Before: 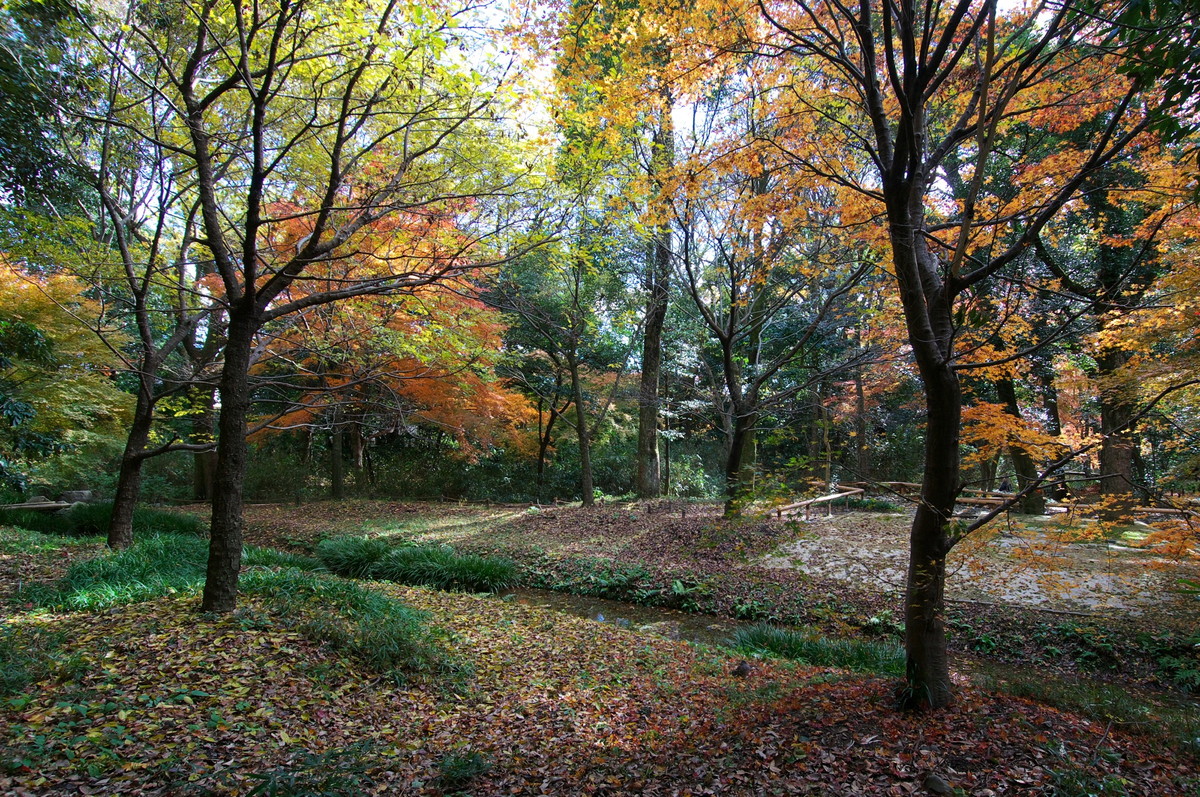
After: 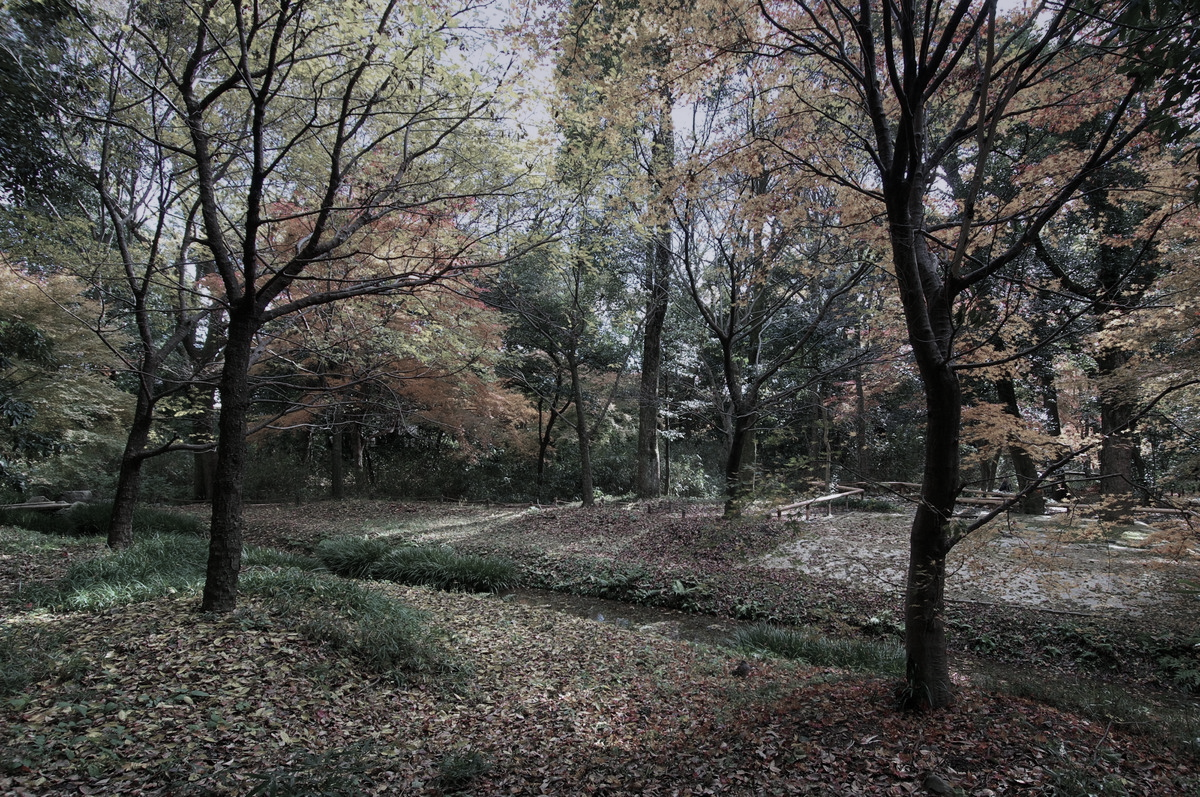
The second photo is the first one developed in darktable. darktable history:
color zones: curves: ch1 [(0, 0.34) (0.143, 0.164) (0.286, 0.152) (0.429, 0.176) (0.571, 0.173) (0.714, 0.188) (0.857, 0.199) (1, 0.34)]
graduated density: hue 238.83°, saturation 50%
